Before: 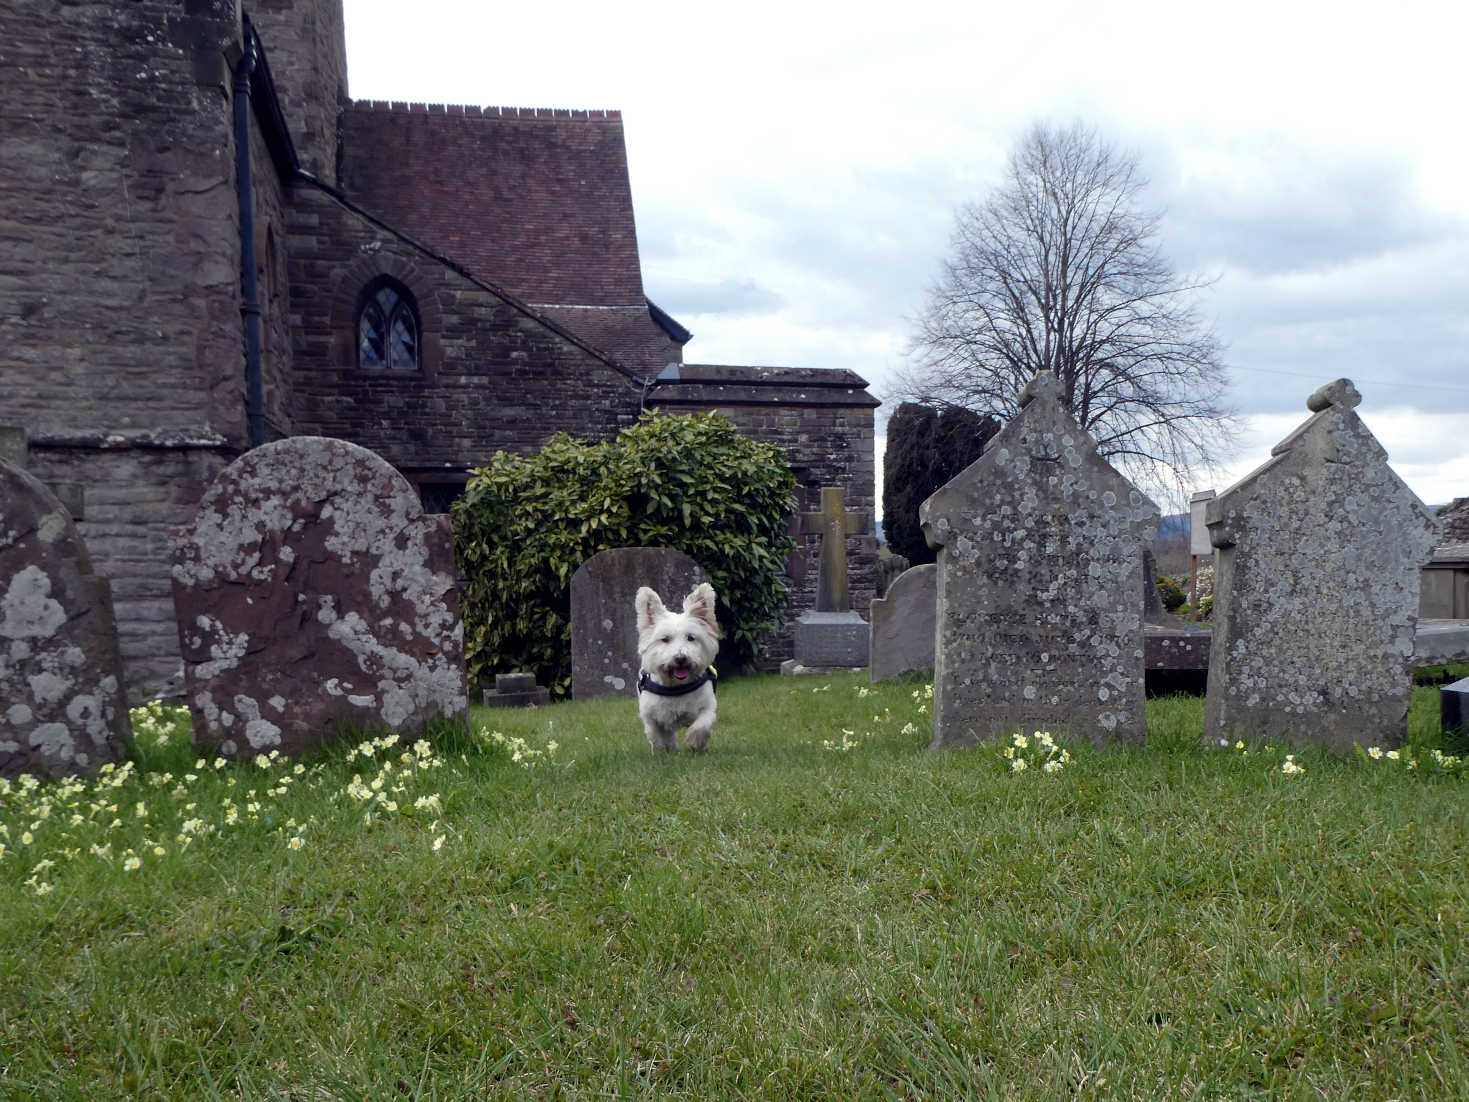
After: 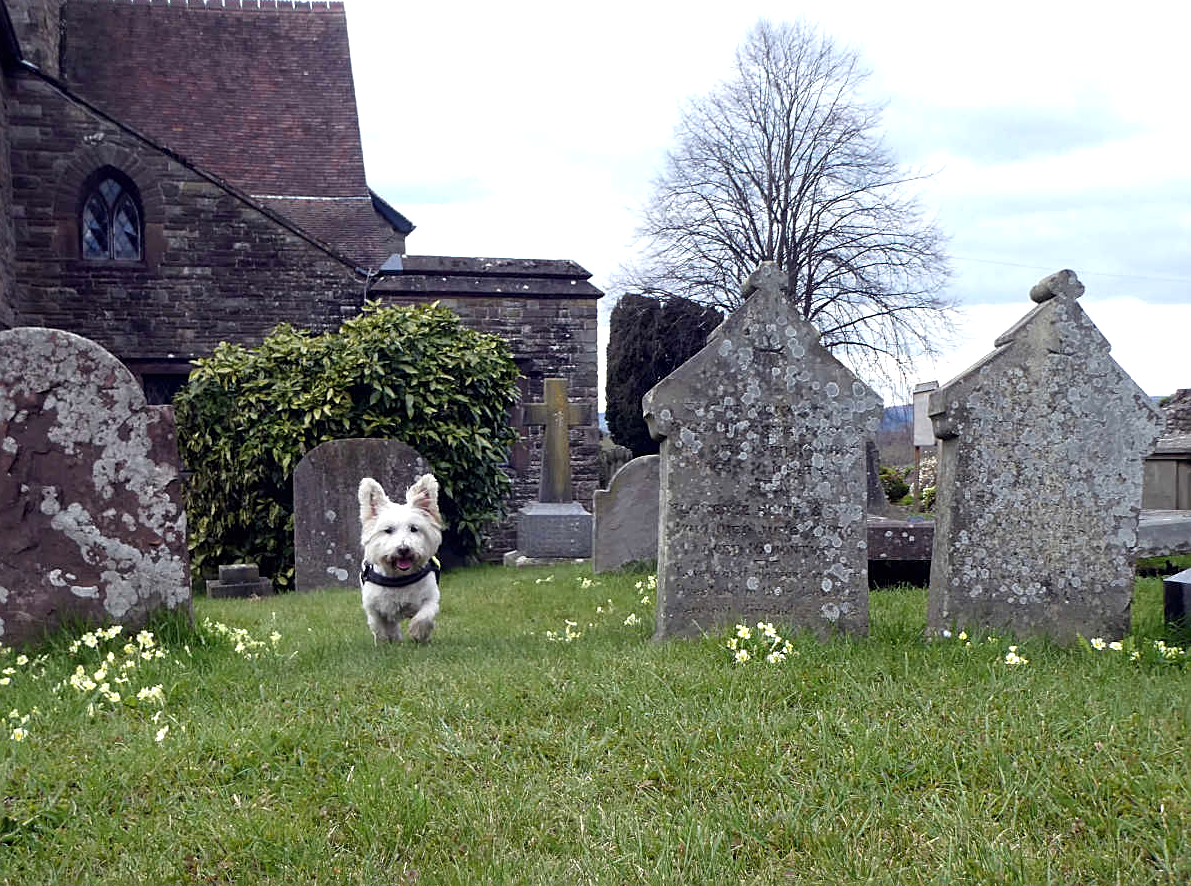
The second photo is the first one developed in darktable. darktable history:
crop: left 18.905%, top 9.896%, right 0%, bottom 9.644%
sharpen: on, module defaults
exposure: black level correction 0, exposure 0.5 EV, compensate highlight preservation false
